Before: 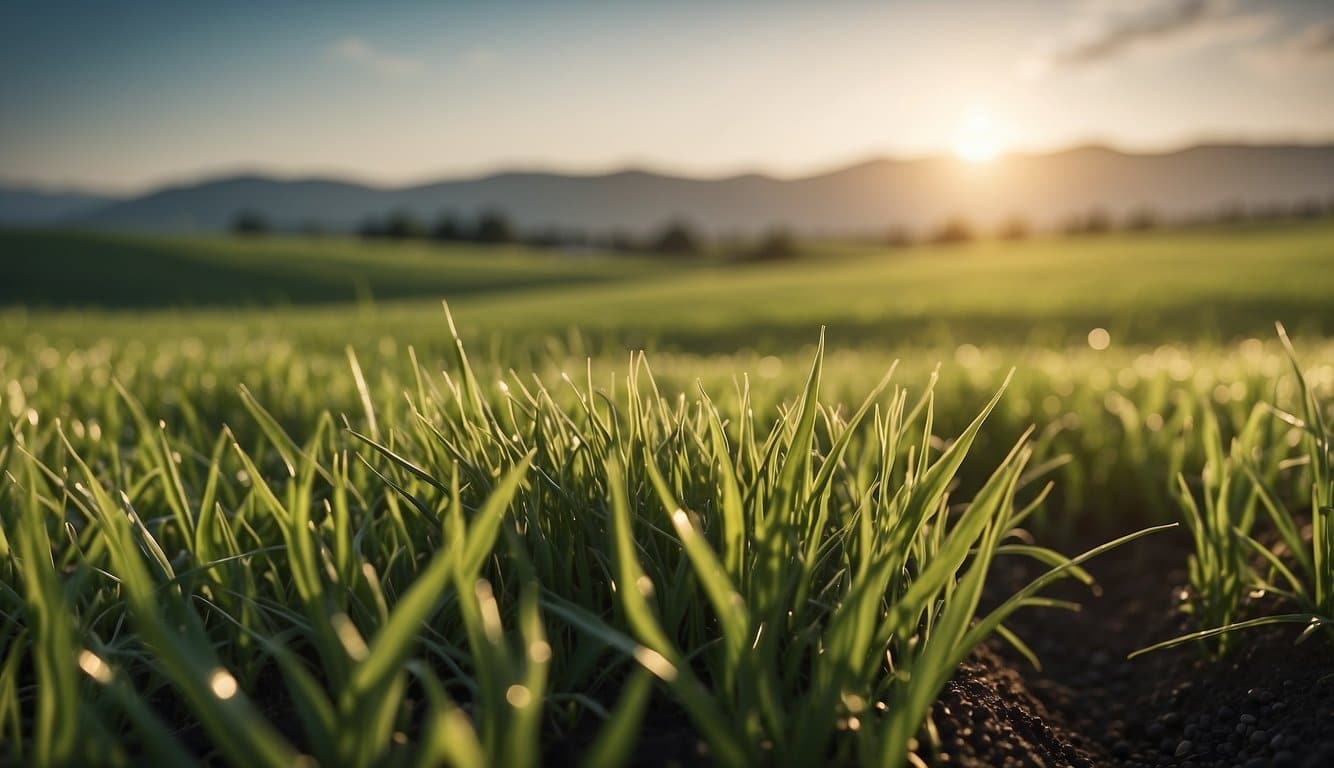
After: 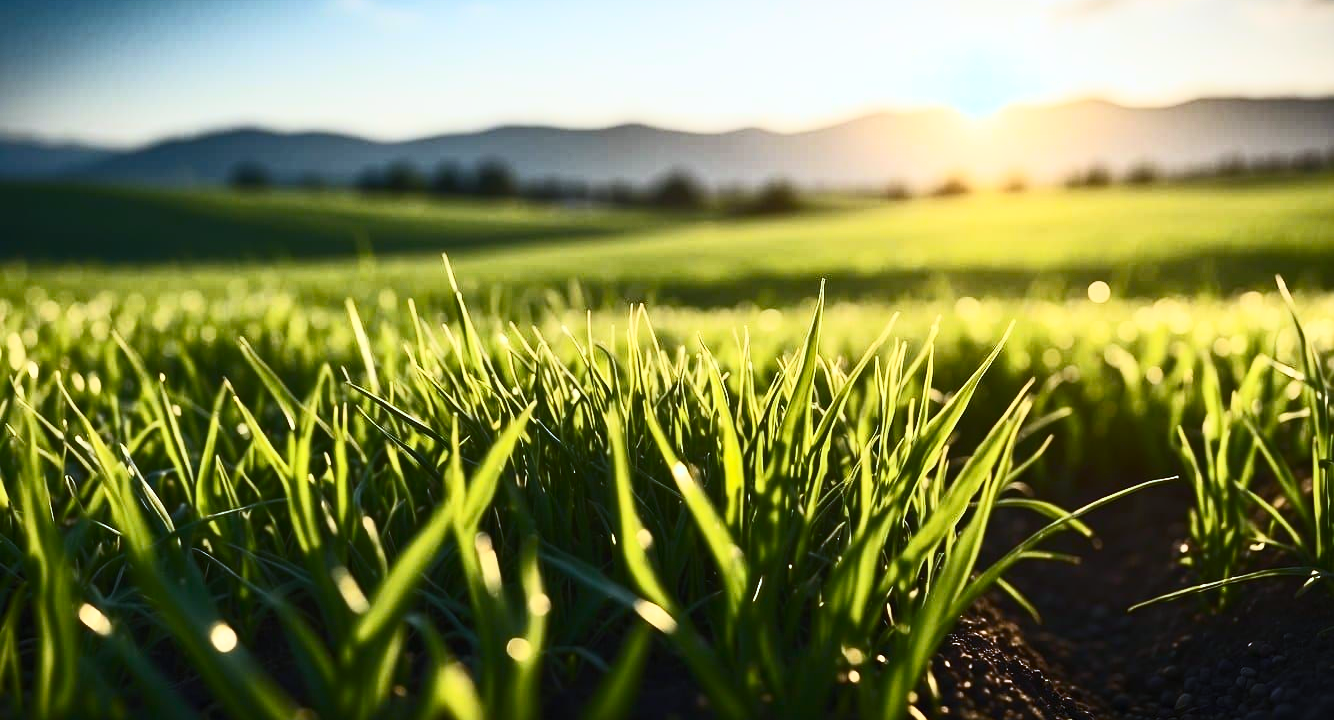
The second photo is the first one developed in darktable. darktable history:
crop and rotate: top 6.25%
color balance rgb: perceptual saturation grading › global saturation 20%, global vibrance 20%
white balance: red 0.924, blue 1.095
contrast brightness saturation: contrast 0.62, brightness 0.34, saturation 0.14
